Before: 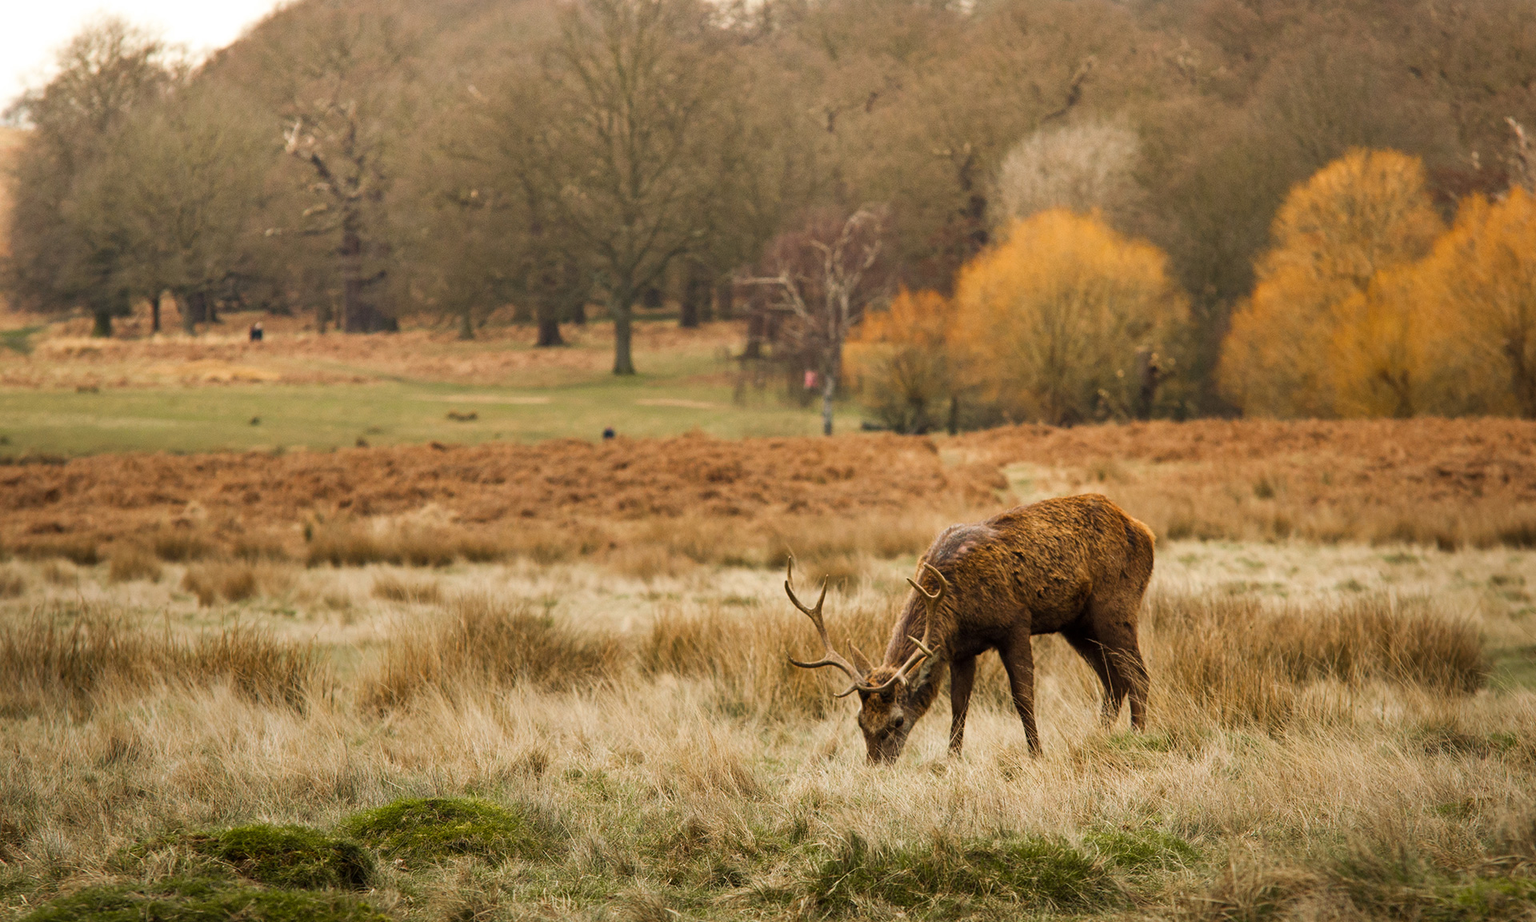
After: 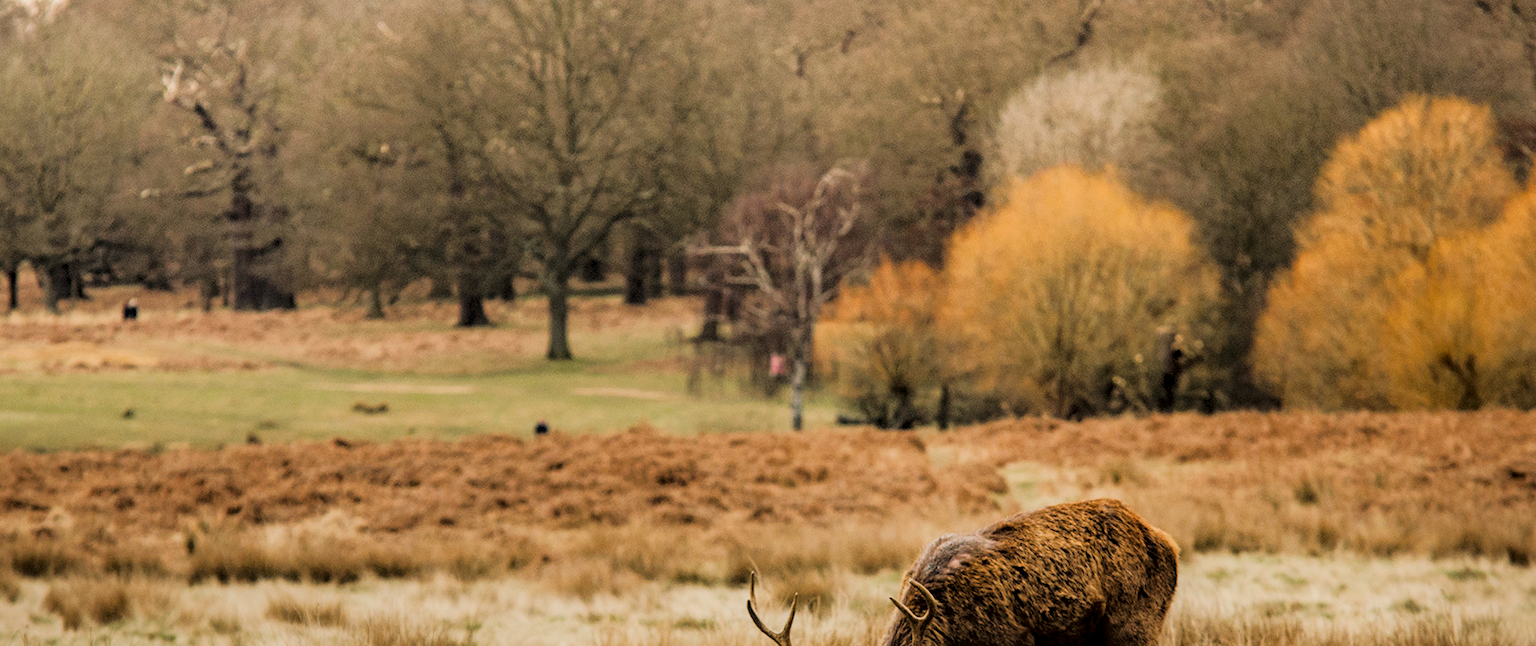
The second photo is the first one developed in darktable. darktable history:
local contrast: on, module defaults
crop and rotate: left 9.468%, top 7.264%, right 4.844%, bottom 32.617%
filmic rgb: black relative exposure -7.34 EV, white relative exposure 5.05 EV, hardness 3.21, iterations of high-quality reconstruction 0
exposure: black level correction 0.001, compensate highlight preservation false
tone curve: curves: ch0 [(0, 0) (0.003, 0.007) (0.011, 0.01) (0.025, 0.018) (0.044, 0.028) (0.069, 0.034) (0.1, 0.04) (0.136, 0.051) (0.177, 0.104) (0.224, 0.161) (0.277, 0.234) (0.335, 0.316) (0.399, 0.41) (0.468, 0.487) (0.543, 0.577) (0.623, 0.679) (0.709, 0.769) (0.801, 0.854) (0.898, 0.922) (1, 1)], color space Lab, linked channels, preserve colors none
